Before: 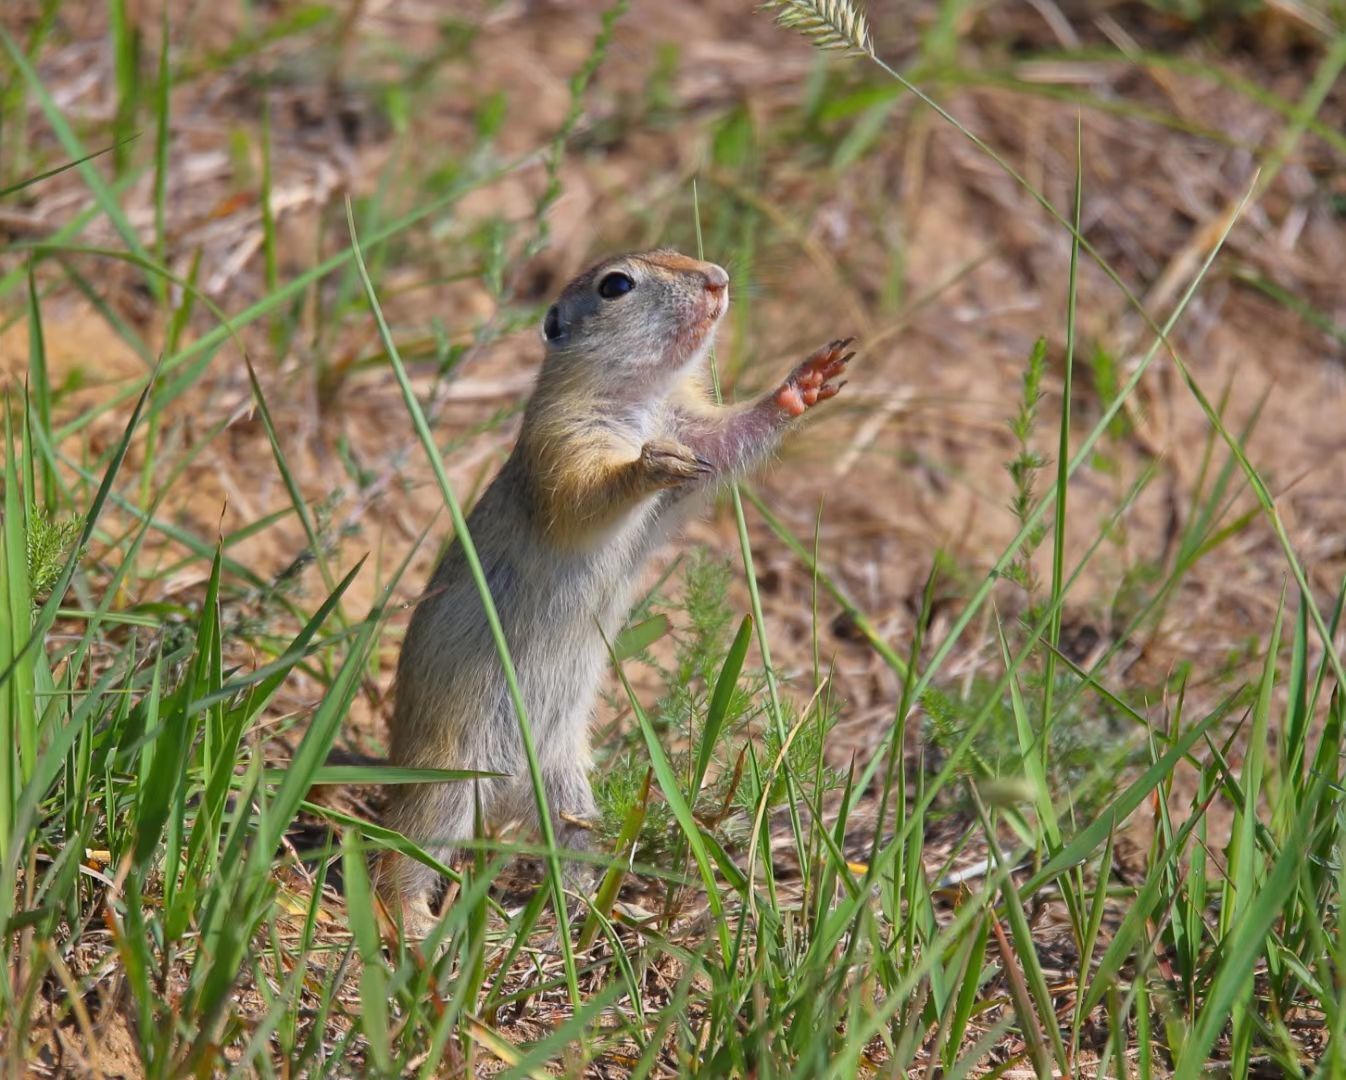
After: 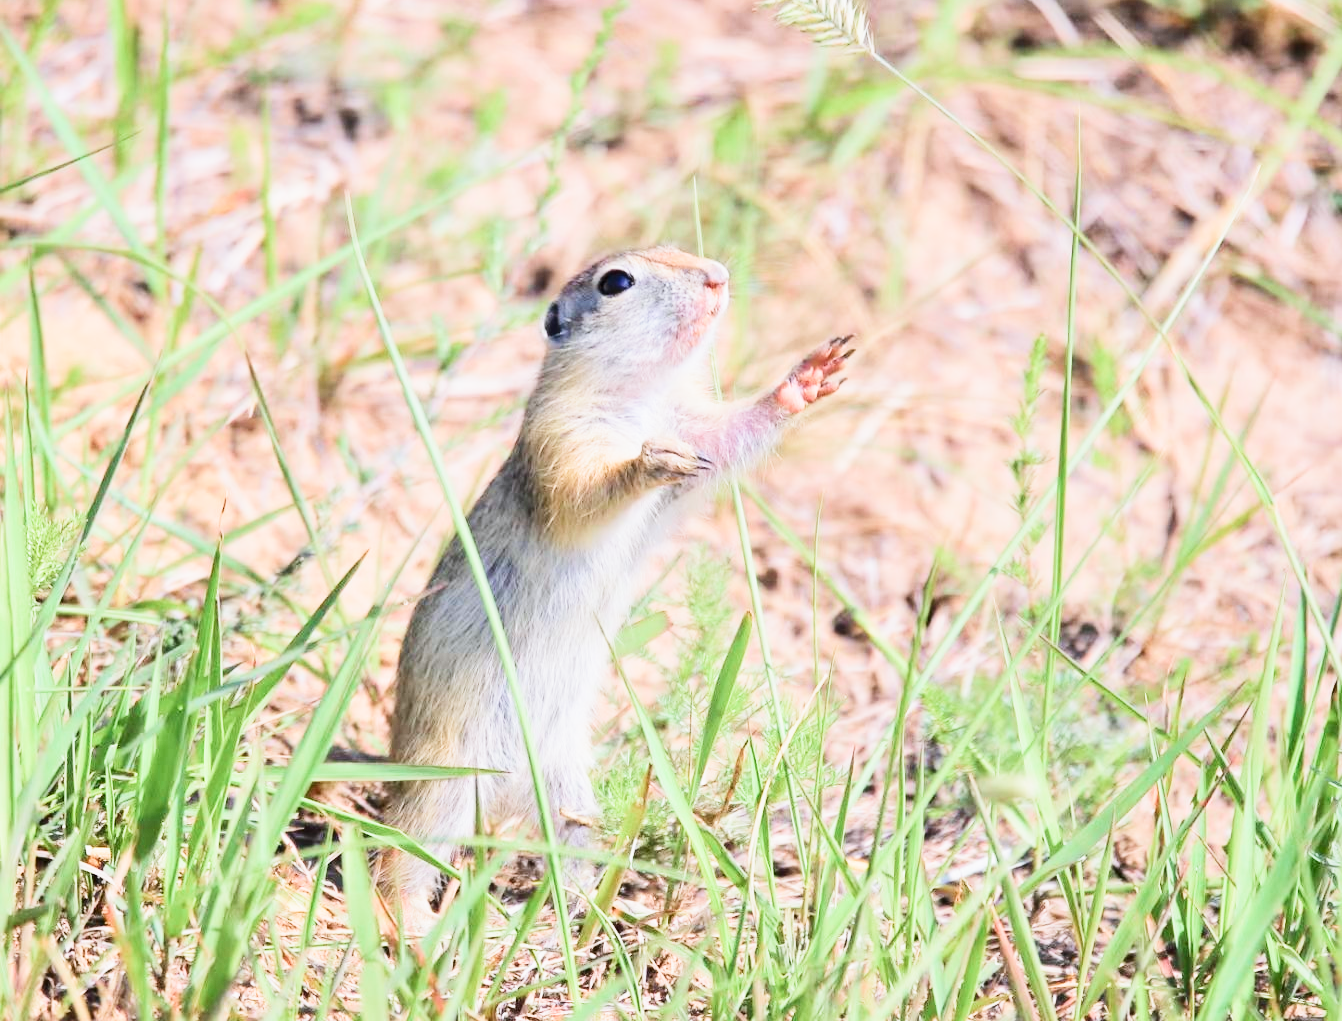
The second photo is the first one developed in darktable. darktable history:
color calibration: illuminant as shot in camera, x 0.358, y 0.373, temperature 4628.91 K
crop: top 0.344%, right 0.265%, bottom 5.084%
exposure: exposure 1.99 EV, compensate highlight preservation false
filmic rgb: black relative exposure -7.45 EV, white relative exposure 4.84 EV, threshold 2.96 EV, hardness 3.4, color science v5 (2021), contrast in shadows safe, contrast in highlights safe, enable highlight reconstruction true
contrast brightness saturation: contrast 0.276
